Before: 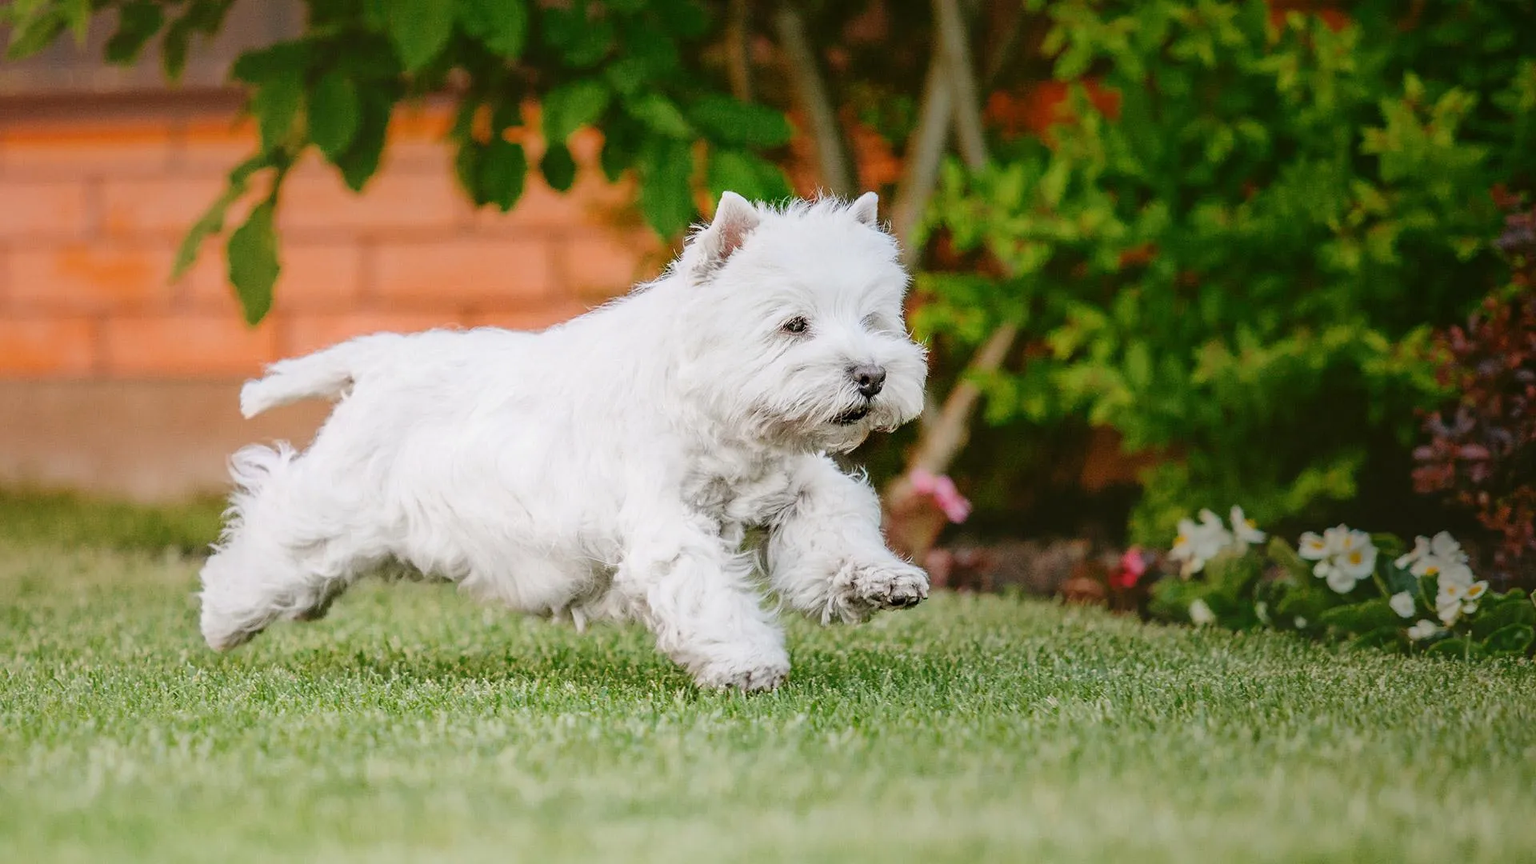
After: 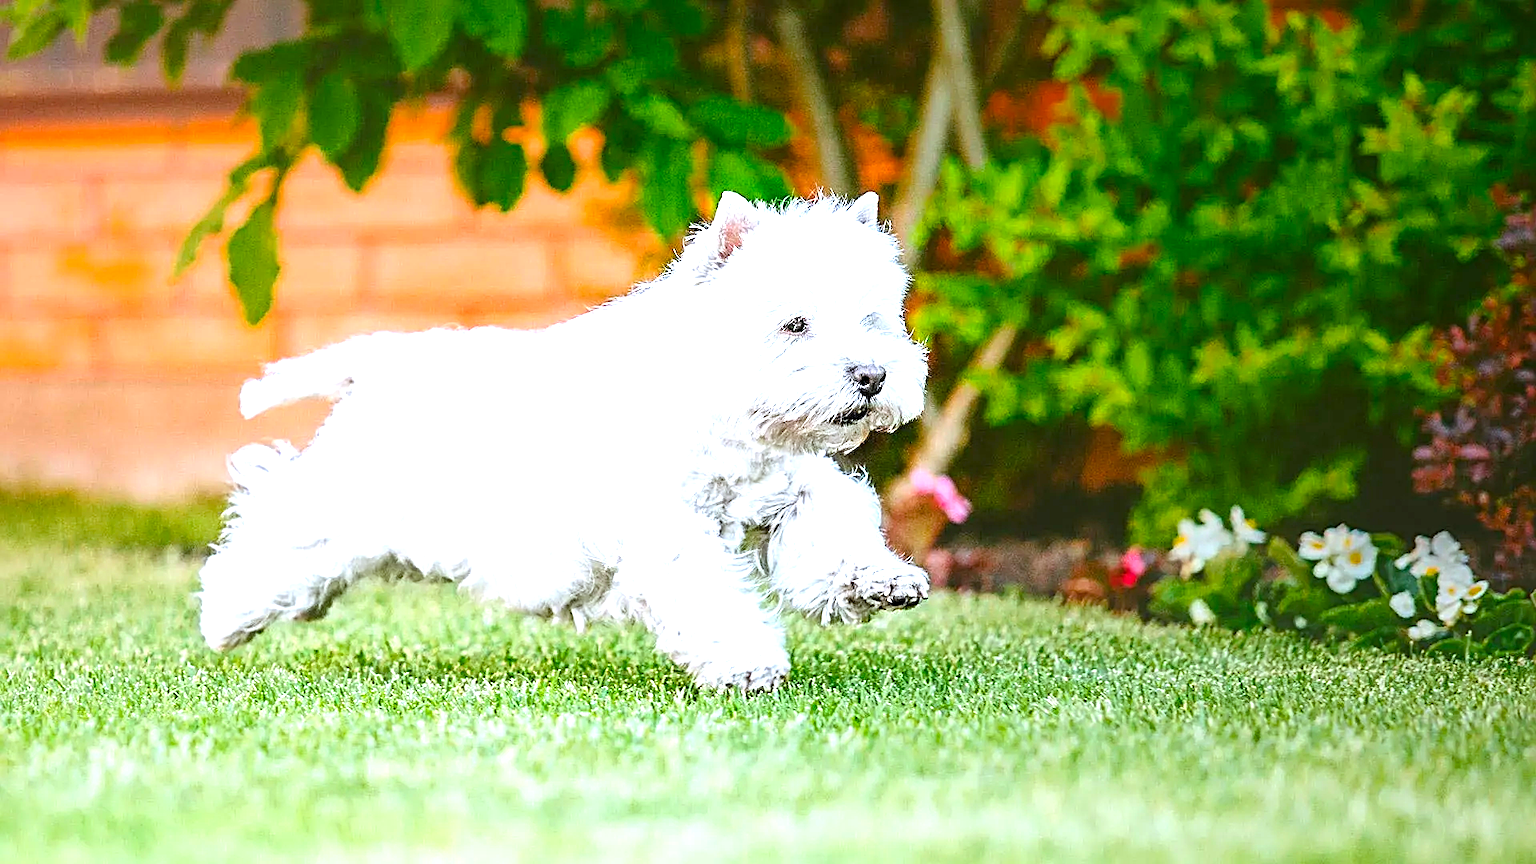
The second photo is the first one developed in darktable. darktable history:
color balance rgb: perceptual saturation grading › global saturation 30%
exposure: black level correction 0, exposure 1.2 EV, compensate exposure bias true, compensate highlight preservation false
sharpen: radius 2.817, amount 0.715
color calibration: x 0.372, y 0.386, temperature 4283.97 K
